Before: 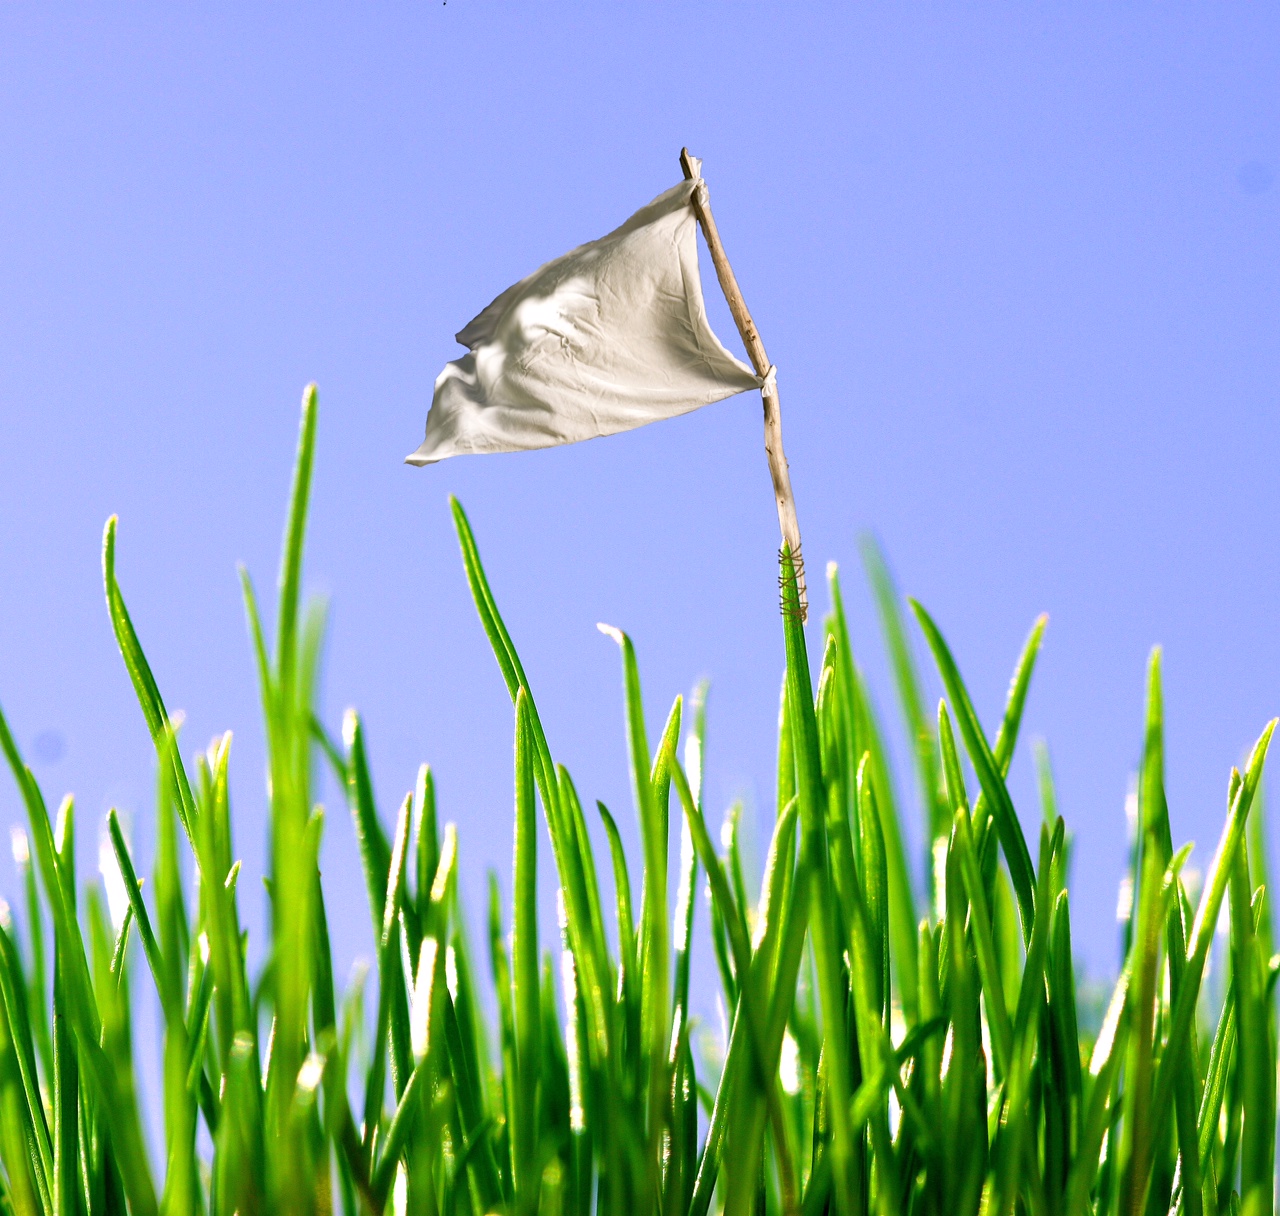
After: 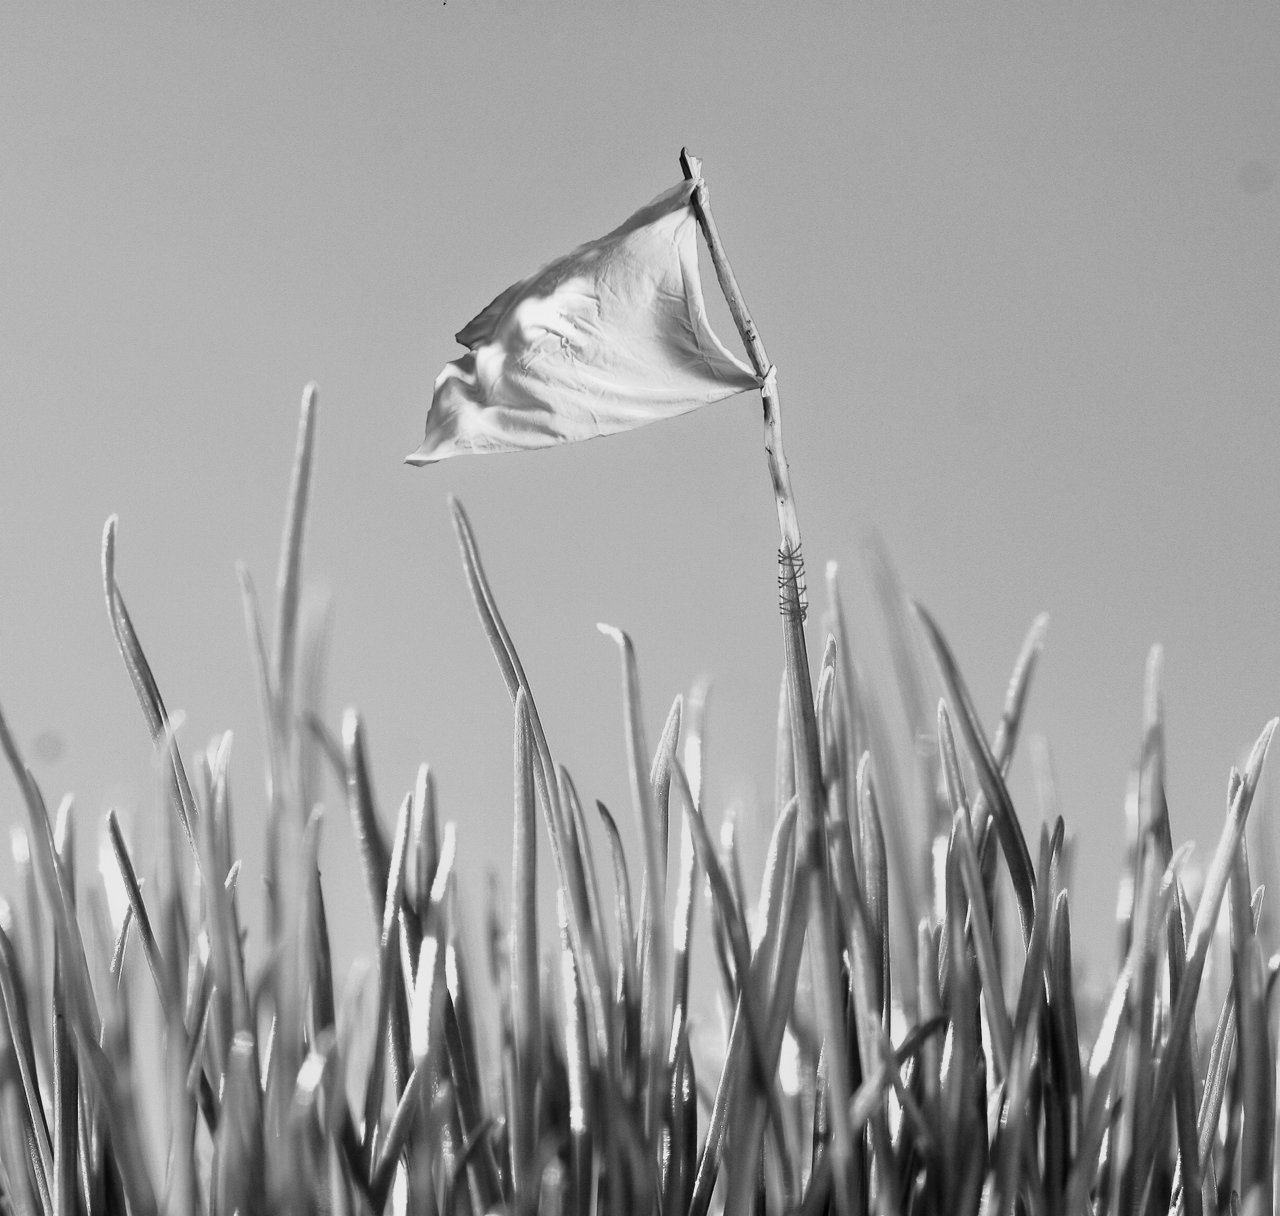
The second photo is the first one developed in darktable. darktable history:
tone curve: curves: ch0 [(0, 0) (0.139, 0.081) (0.304, 0.259) (0.502, 0.505) (0.683, 0.676) (0.761, 0.773) (0.858, 0.858) (0.987, 0.945)]; ch1 [(0, 0) (0.172, 0.123) (0.304, 0.288) (0.414, 0.44) (0.472, 0.473) (0.502, 0.508) (0.54, 0.543) (0.583, 0.601) (0.638, 0.654) (0.741, 0.783) (1, 1)]; ch2 [(0, 0) (0.411, 0.424) (0.485, 0.476) (0.502, 0.502) (0.557, 0.54) (0.631, 0.576) (1, 1)], color space Lab, independent channels, preserve colors none
monochrome: size 1
white balance: red 0.926, green 1.003, blue 1.133
